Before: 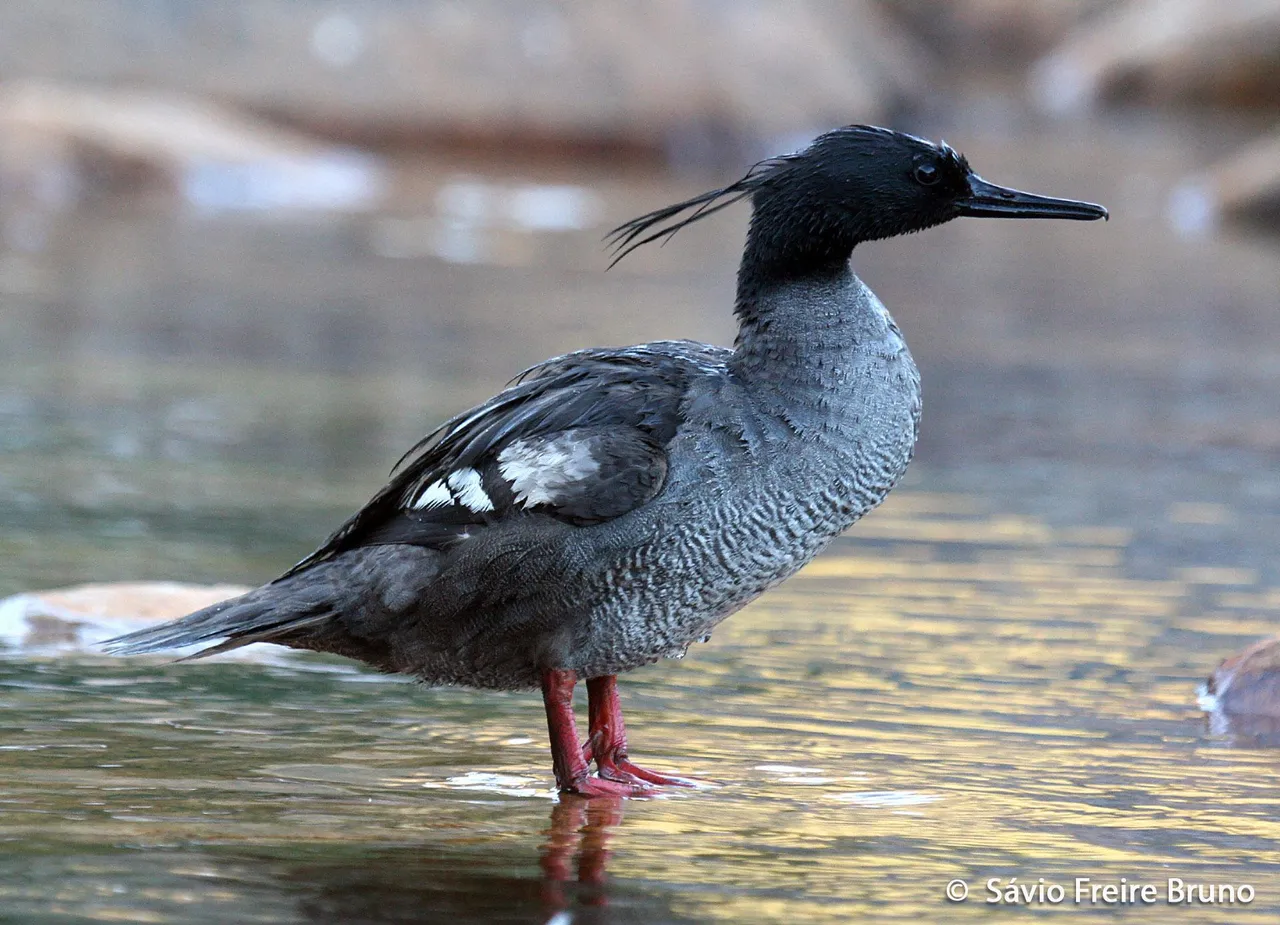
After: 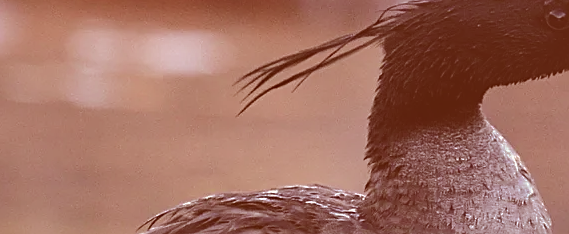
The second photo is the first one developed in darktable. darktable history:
exposure: black level correction -0.029, compensate exposure bias true, compensate highlight preservation false
contrast brightness saturation: saturation -0.063
color correction: highlights a* 9.07, highlights b* 8.49, shadows a* 39.35, shadows b* 39.92, saturation 0.824
sharpen: on, module defaults
crop: left 28.854%, top 16.827%, right 26.662%, bottom 57.777%
shadows and highlights: shadows 39.68, highlights -59.75
tone equalizer: edges refinement/feathering 500, mask exposure compensation -1.57 EV, preserve details no
